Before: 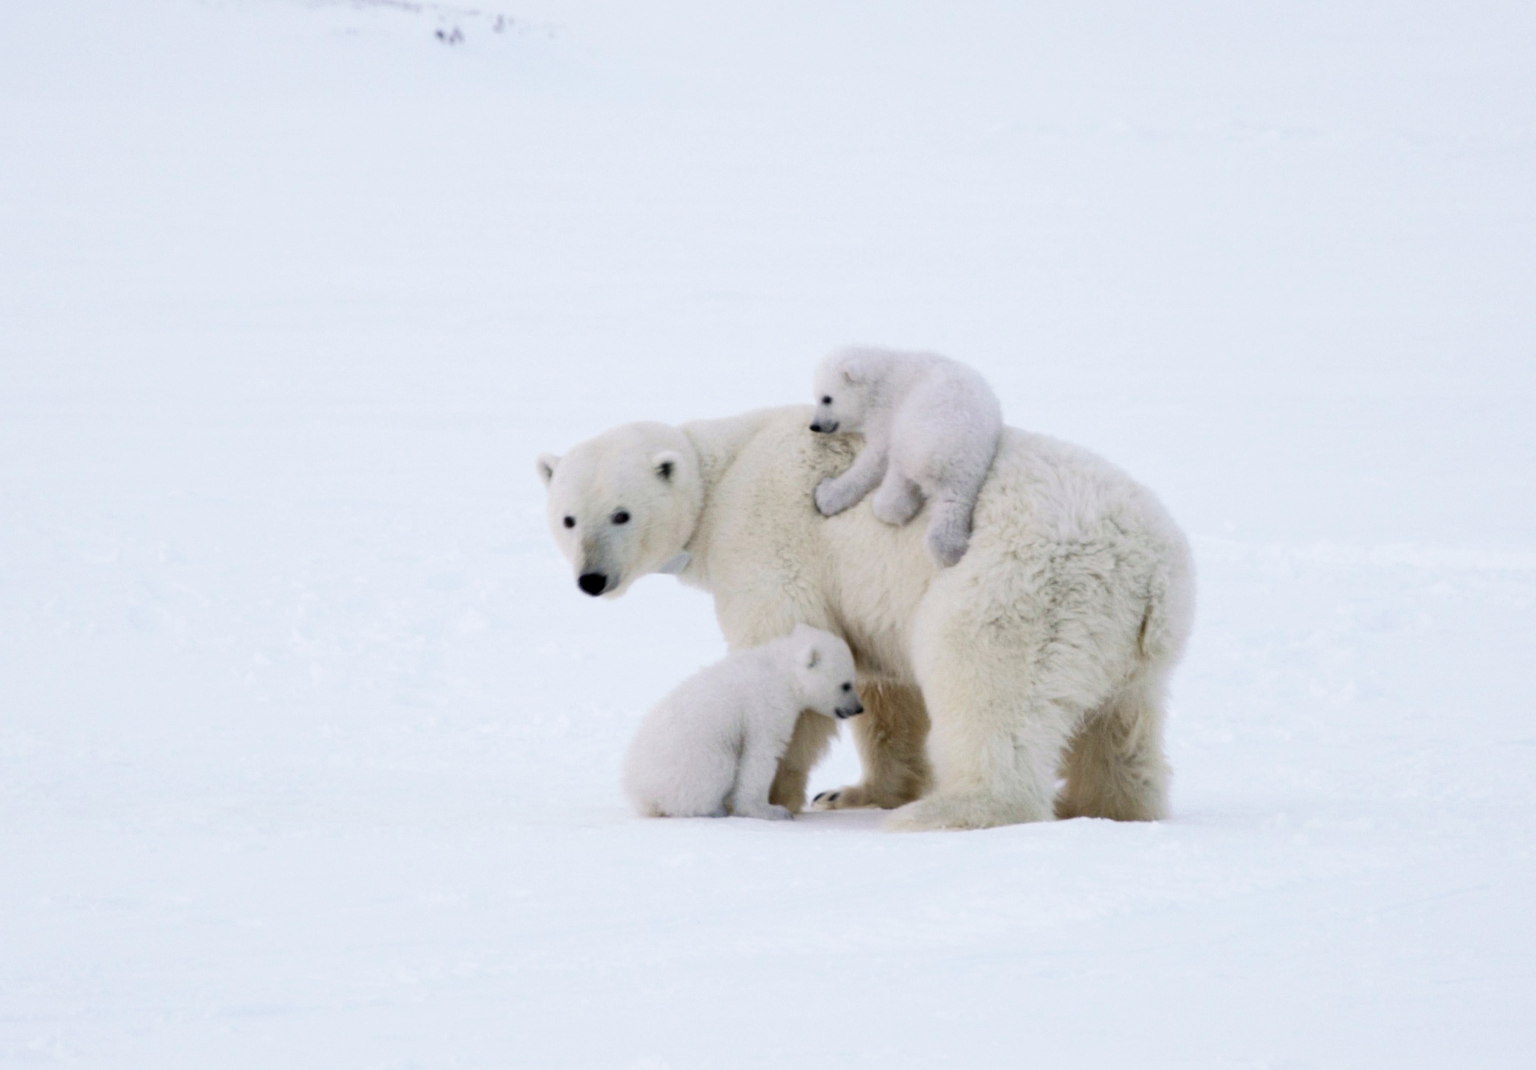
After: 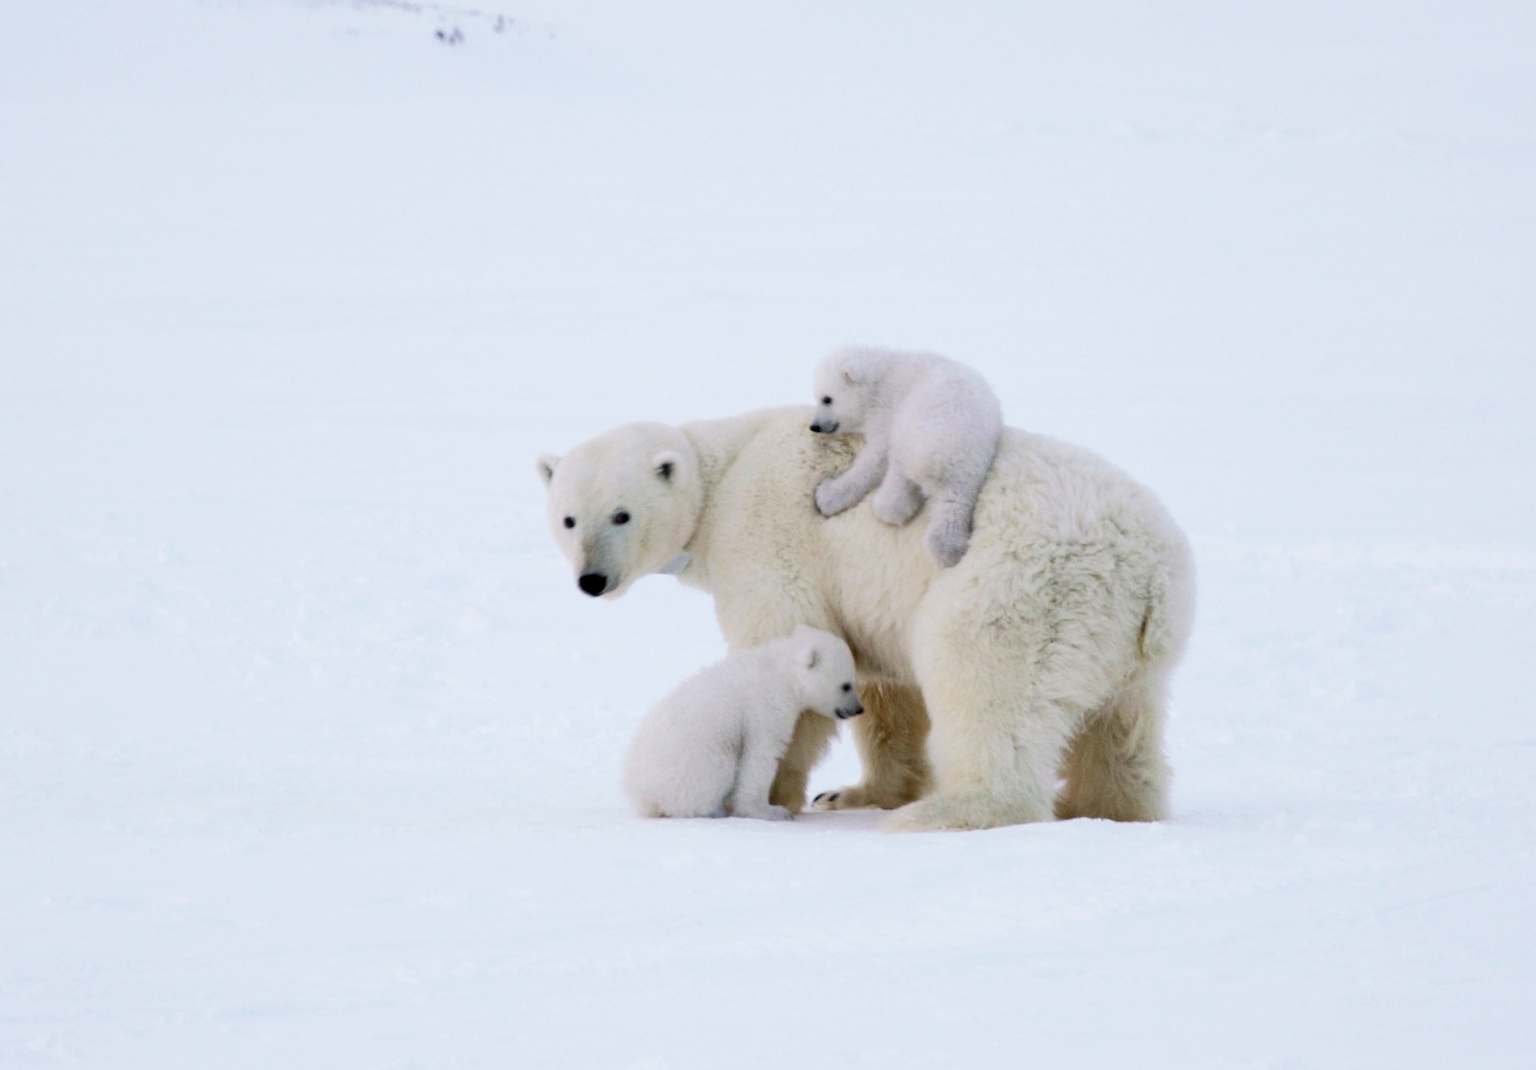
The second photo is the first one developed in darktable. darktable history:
color balance rgb: linear chroma grading › shadows -8%, linear chroma grading › global chroma 10%, perceptual saturation grading › global saturation 2%, perceptual saturation grading › highlights -2%, perceptual saturation grading › mid-tones 4%, perceptual saturation grading › shadows 8%, perceptual brilliance grading › global brilliance 2%, perceptual brilliance grading › highlights -4%, global vibrance 16%, saturation formula JzAzBz (2021)
sharpen: radius 0.969, amount 0.604
